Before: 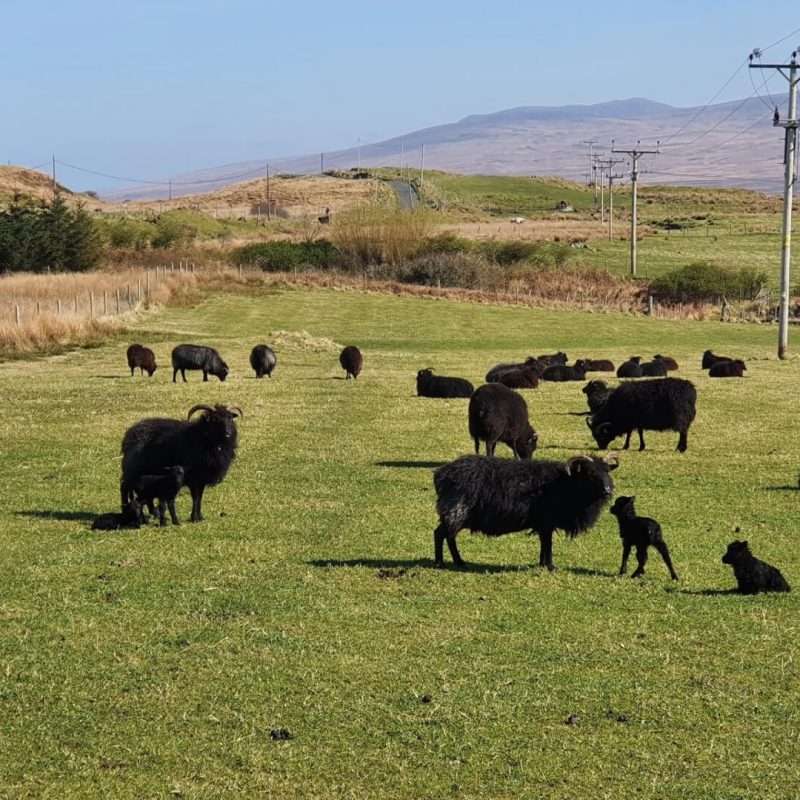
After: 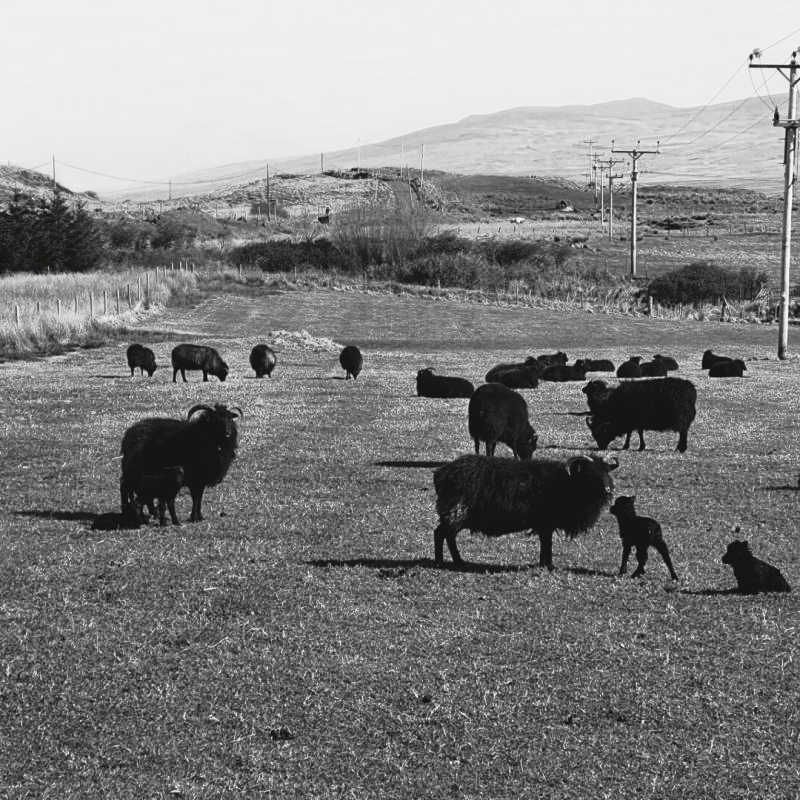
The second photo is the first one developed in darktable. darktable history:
tone curve: curves: ch0 [(0, 0) (0.003, 0.063) (0.011, 0.063) (0.025, 0.063) (0.044, 0.066) (0.069, 0.071) (0.1, 0.09) (0.136, 0.116) (0.177, 0.144) (0.224, 0.192) (0.277, 0.246) (0.335, 0.311) (0.399, 0.399) (0.468, 0.49) (0.543, 0.589) (0.623, 0.709) (0.709, 0.827) (0.801, 0.918) (0.898, 0.969) (1, 1)], preserve colors none
color look up table: target L [91.64, 85.98, 79.52, 81.33, 82.41, 74.05, 71.22, 68.74, 41.55, 42.1, 43.46, 37.41, 33.18, 19.87, 6.319, 200.09, 76.61, 62.72, 66.74, 64.99, 58.12, 52.54, 46.43, 32.75, 19.87, 10.27, 93.05, 87.41, 90.24, 73.19, 67, 64.99, 80.6, 79.88, 83.12, 63.73, 45.09, 36.57, 33.18, 15.16, 34.59, 13.23, 94.45, 82.76, 67.37, 70.48, 49.1, 51.75, 23.97], target a [-0.1, -0.003, -0.002, 0, -0.002, 0, 0.001, 0.001, 0, 0.001, 0.001, 0.001, 0, 0, -0.229, 0, -0.002, 0.001 ×5, 0 ×4, -0.003, -0.101, -0.101, 0.001, 0.001, 0.001, 0, 0, -0.001, 0.001, 0.001, 0, 0, 0, 0.001, 0, -0.1, 0, 0, 0.001, 0.001, 0.001, 0], target b [1.238, 0.026, 0.025, 0.003, 0.026, 0.003, -0.004, -0.004, 0, -0.004, -0.004, -0.004, -0.001, -0.001, 2.828, 0, 0.025, -0.004 ×5, 0, -0.001, -0.001, 0, 0.025, 1.251, 1.242, -0.004, -0.004, -0.004, 0.003, 0.003, 0.003, -0.004, -0.004, -0.001, -0.001, 0.005, -0.004, 0.005, 1.23, 0.003, 0.003, -0.004, -0.004, -0.004, -0.001], num patches 49
